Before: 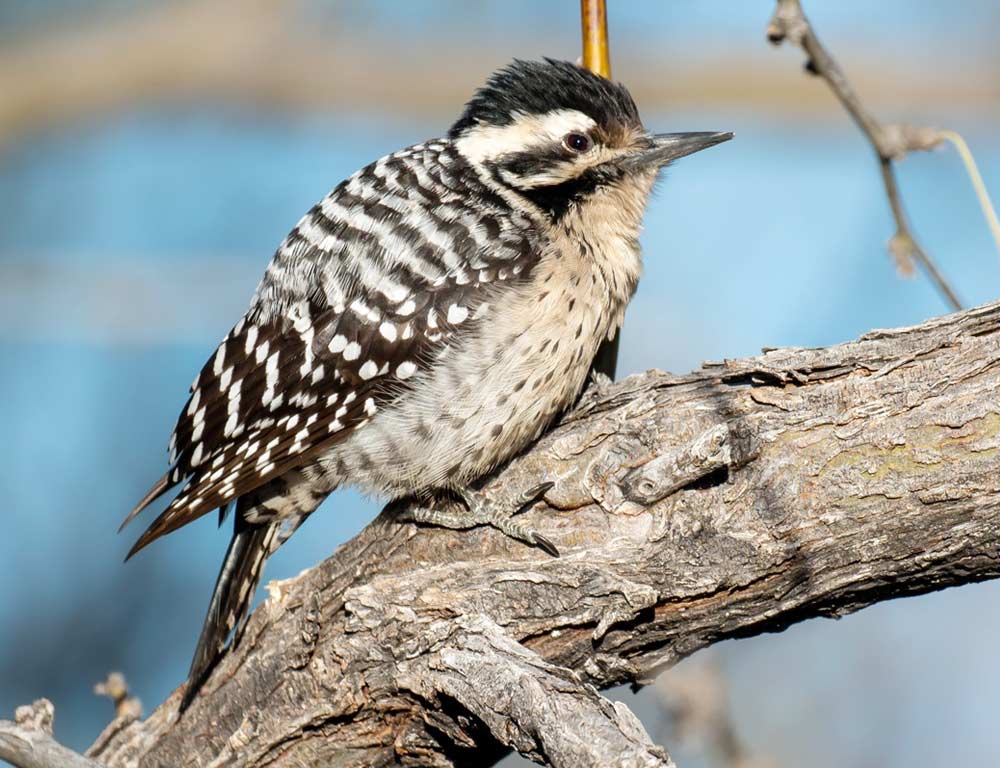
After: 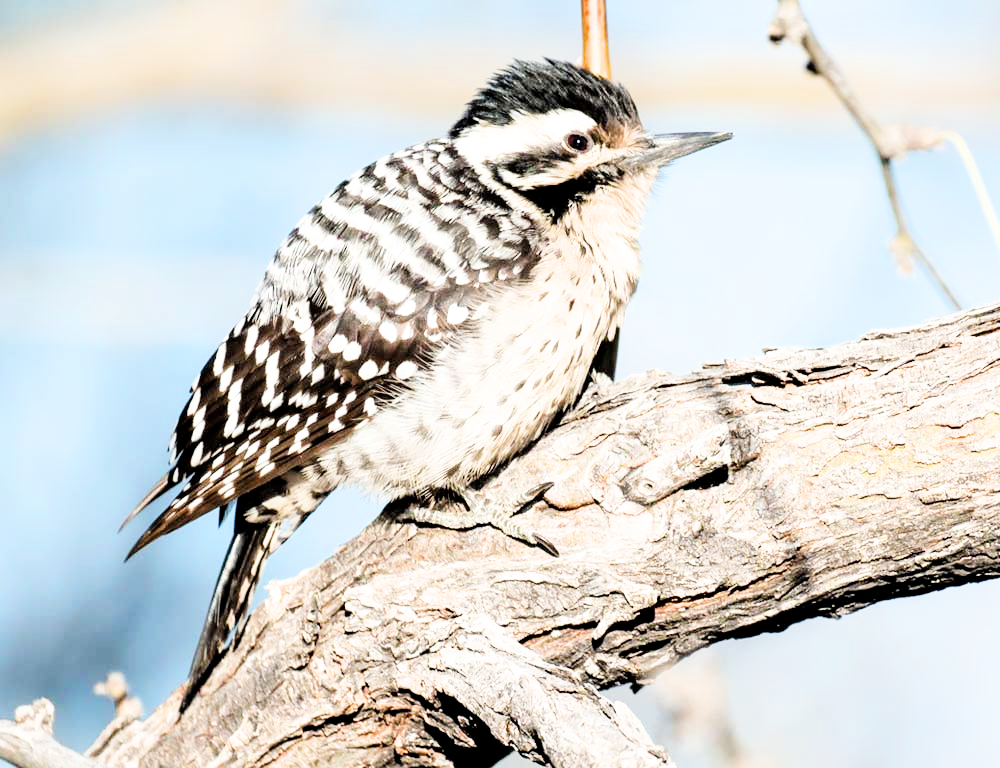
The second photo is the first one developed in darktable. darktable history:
exposure: black level correction 0.001, exposure 1.719 EV, compensate highlight preservation false
filmic rgb: black relative exposure -5.02 EV, white relative exposure 3.99 EV, hardness 2.89, contrast 1.3, highlights saturation mix -31.06%
